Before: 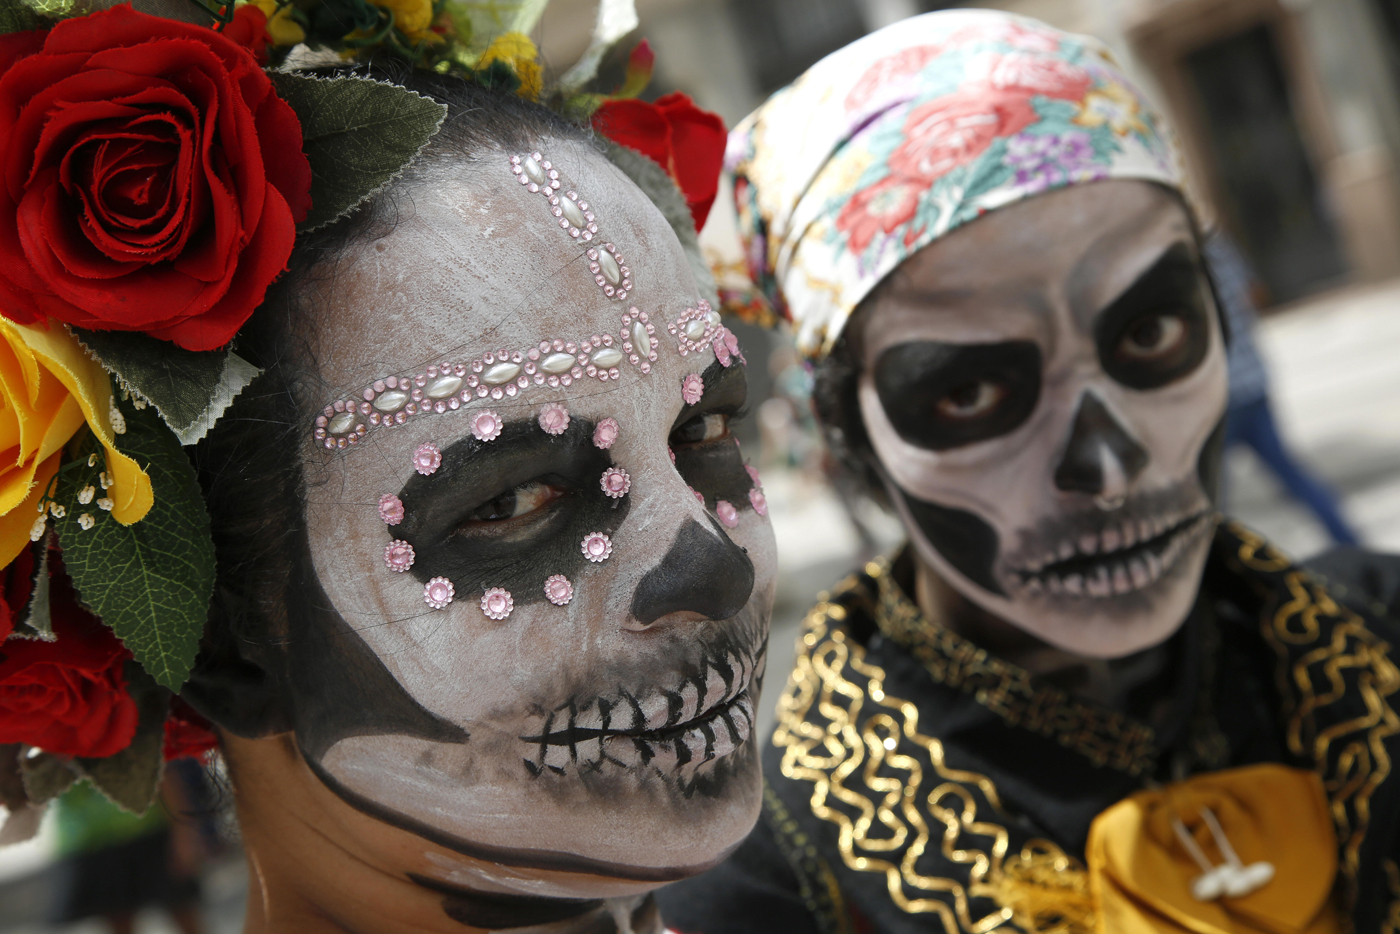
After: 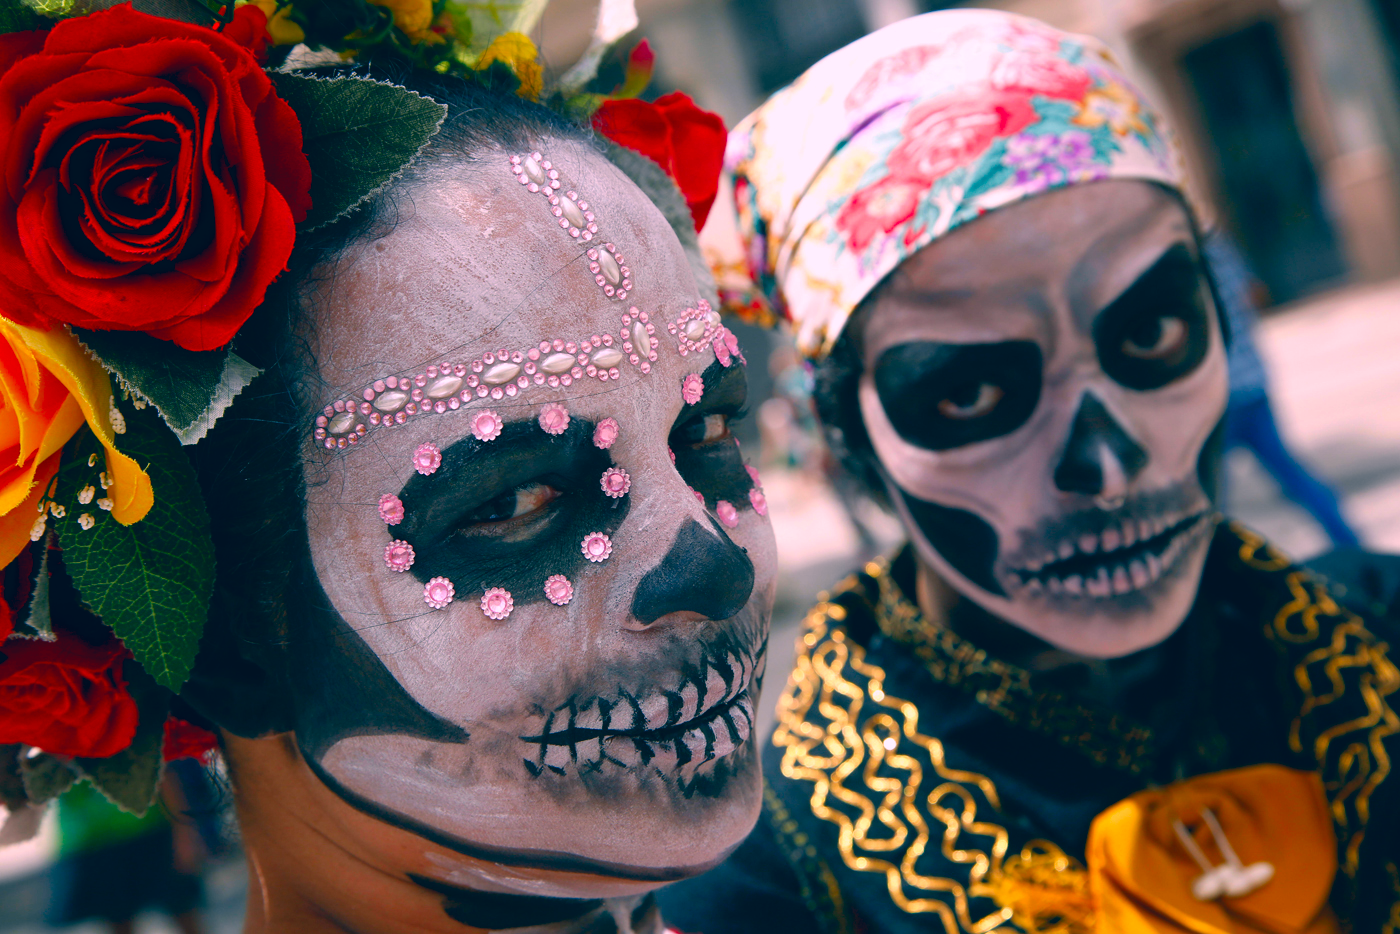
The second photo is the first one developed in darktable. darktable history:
color correction: highlights a* 16.42, highlights b* 0.301, shadows a* -14.99, shadows b* -14.63, saturation 1.5
tone equalizer: on, module defaults
